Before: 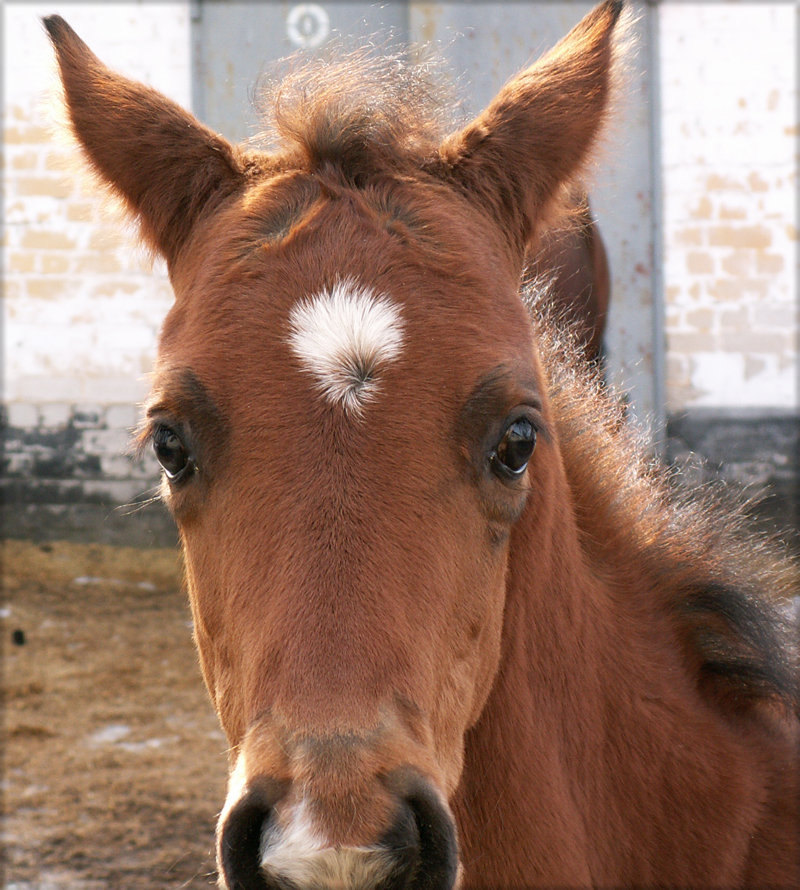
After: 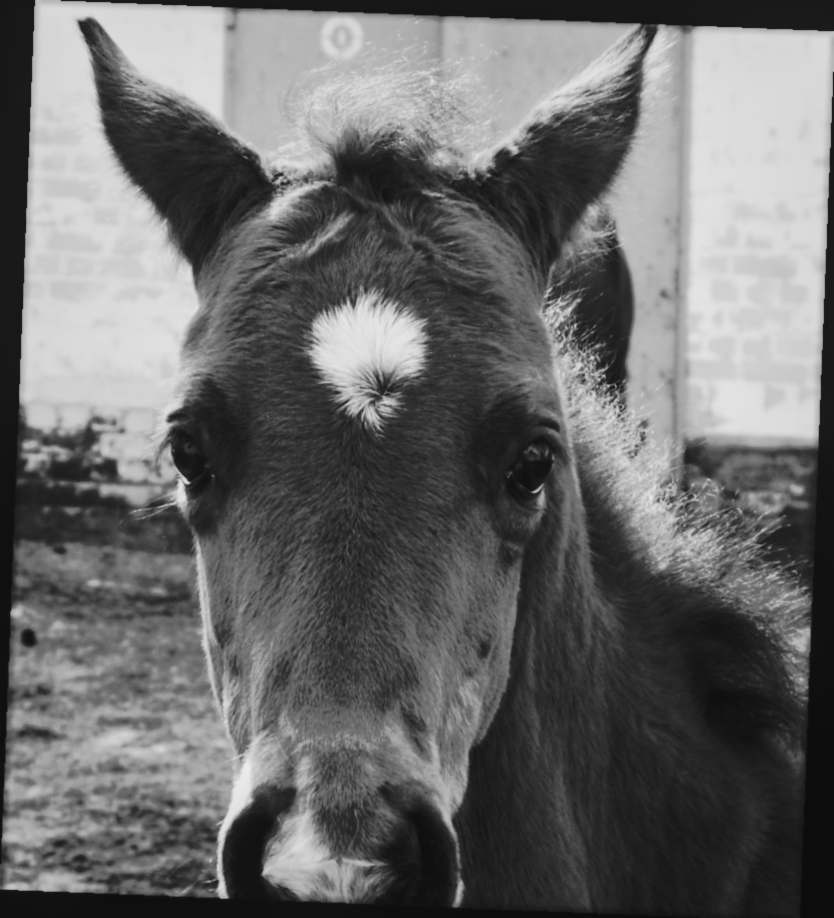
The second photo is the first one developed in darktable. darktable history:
exposure: exposure -0.116 EV, compensate exposure bias true, compensate highlight preservation false
crop: top 0.05%, bottom 0.098%
lowpass: radius 0.76, contrast 1.56, saturation 0, unbound 0
tone curve: curves: ch0 [(0, 0.032) (0.094, 0.08) (0.265, 0.208) (0.41, 0.417) (0.498, 0.496) (0.638, 0.673) (0.845, 0.828) (0.994, 0.964)]; ch1 [(0, 0) (0.161, 0.092) (0.37, 0.302) (0.417, 0.434) (0.492, 0.502) (0.576, 0.589) (0.644, 0.638) (0.725, 0.765) (1, 1)]; ch2 [(0, 0) (0.352, 0.403) (0.45, 0.469) (0.521, 0.515) (0.55, 0.528) (0.589, 0.576) (1, 1)], color space Lab, independent channels, preserve colors none
rotate and perspective: rotation 2.27°, automatic cropping off
monochrome: on, module defaults
local contrast: detail 110%
